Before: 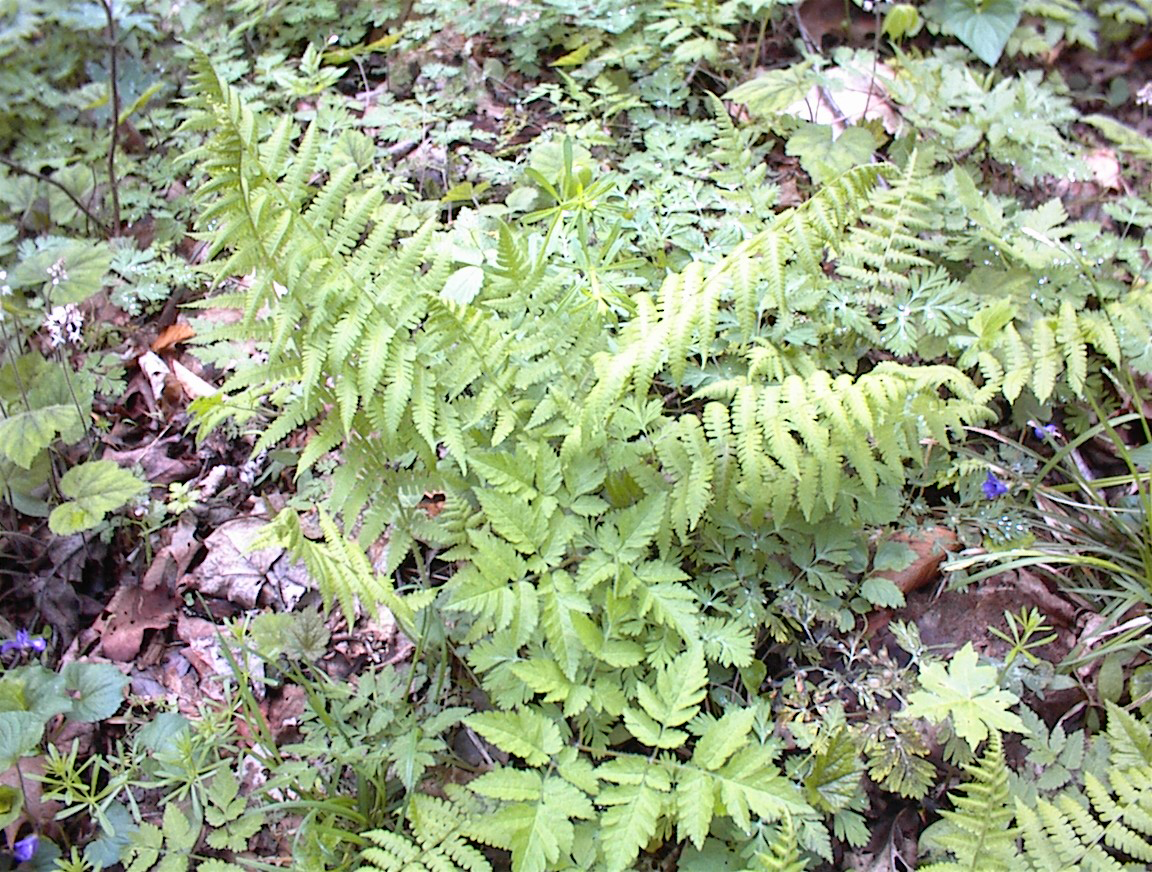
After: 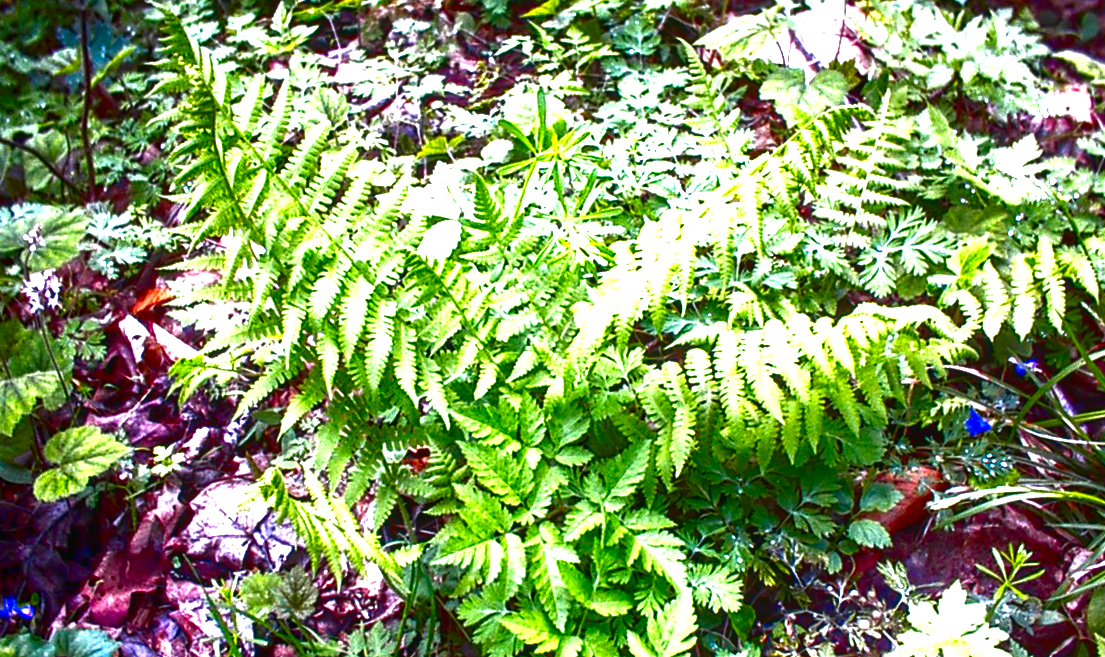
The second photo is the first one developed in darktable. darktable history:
crop: left 2.737%, top 7.287%, right 3.421%, bottom 20.179%
exposure: exposure 1 EV, compensate highlight preservation false
rotate and perspective: rotation -1.77°, lens shift (horizontal) 0.004, automatic cropping off
tone equalizer: -8 EV 0.25 EV, -7 EV 0.417 EV, -6 EV 0.417 EV, -5 EV 0.25 EV, -3 EV -0.25 EV, -2 EV -0.417 EV, -1 EV -0.417 EV, +0 EV -0.25 EV, edges refinement/feathering 500, mask exposure compensation -1.57 EV, preserve details guided filter
local contrast: on, module defaults
contrast brightness saturation: brightness -1, saturation 1
